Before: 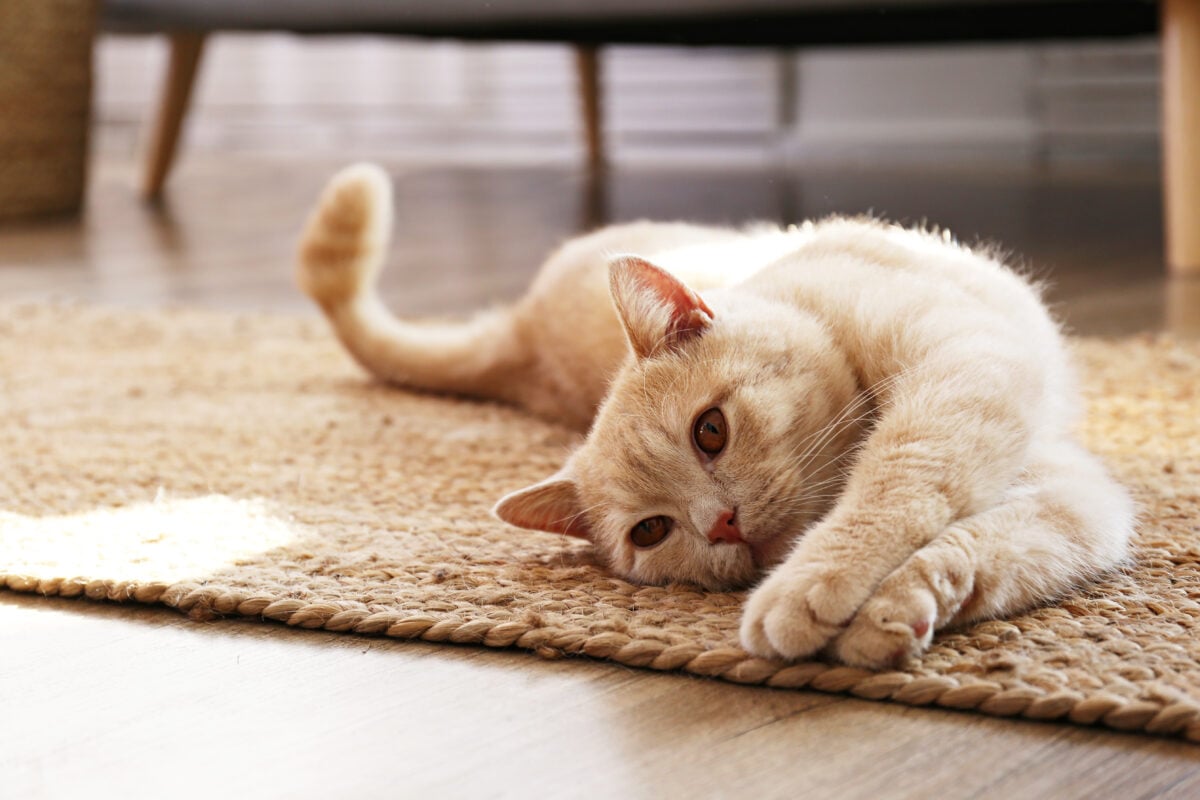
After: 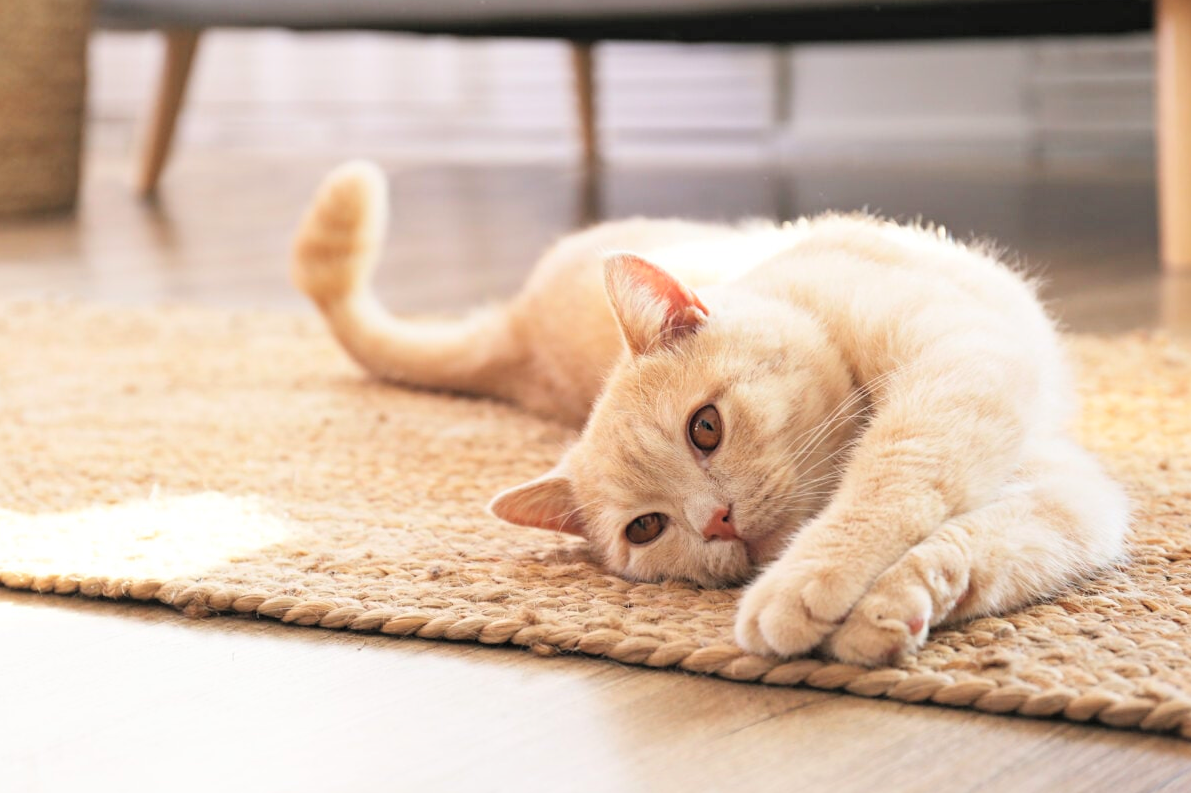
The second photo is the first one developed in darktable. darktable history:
exposure: exposure 0.236 EV, compensate highlight preservation false
crop: left 0.434%, top 0.485%, right 0.244%, bottom 0.386%
global tonemap: drago (0.7, 100)
